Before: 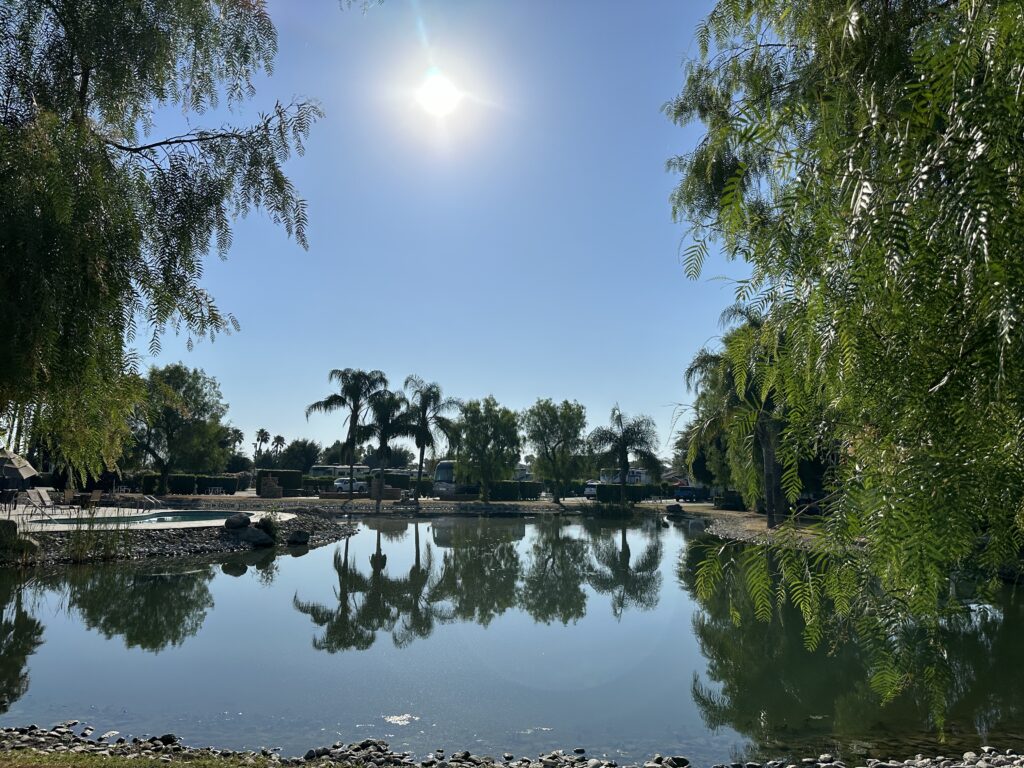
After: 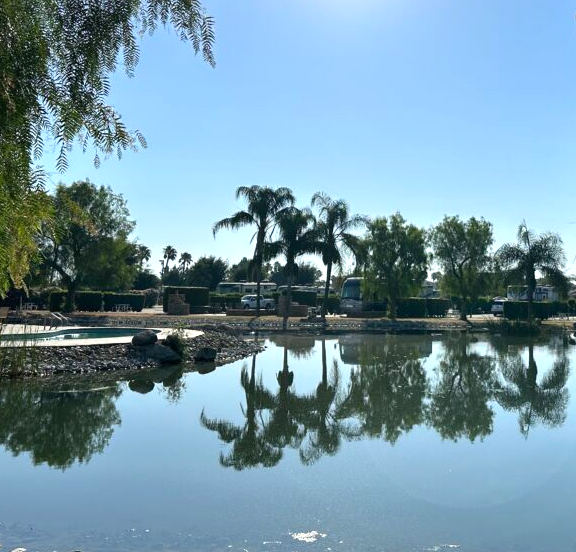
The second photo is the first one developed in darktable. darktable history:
exposure: black level correction 0, exposure 0.498 EV, compensate highlight preservation false
crop: left 9.152%, top 23.906%, right 34.576%, bottom 4.183%
